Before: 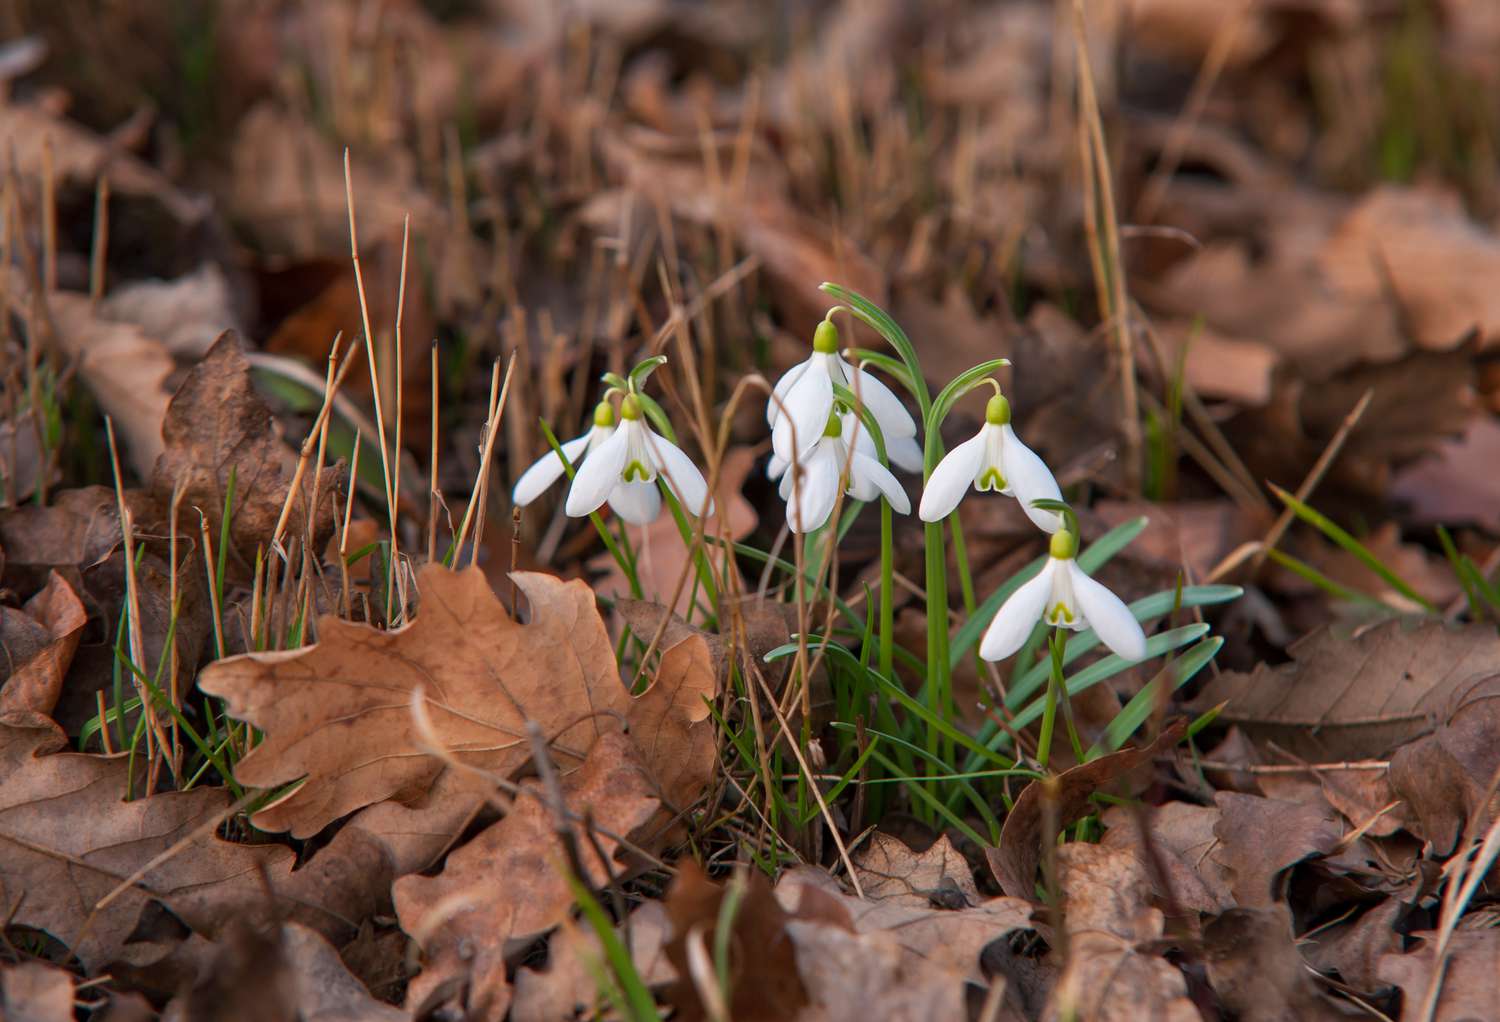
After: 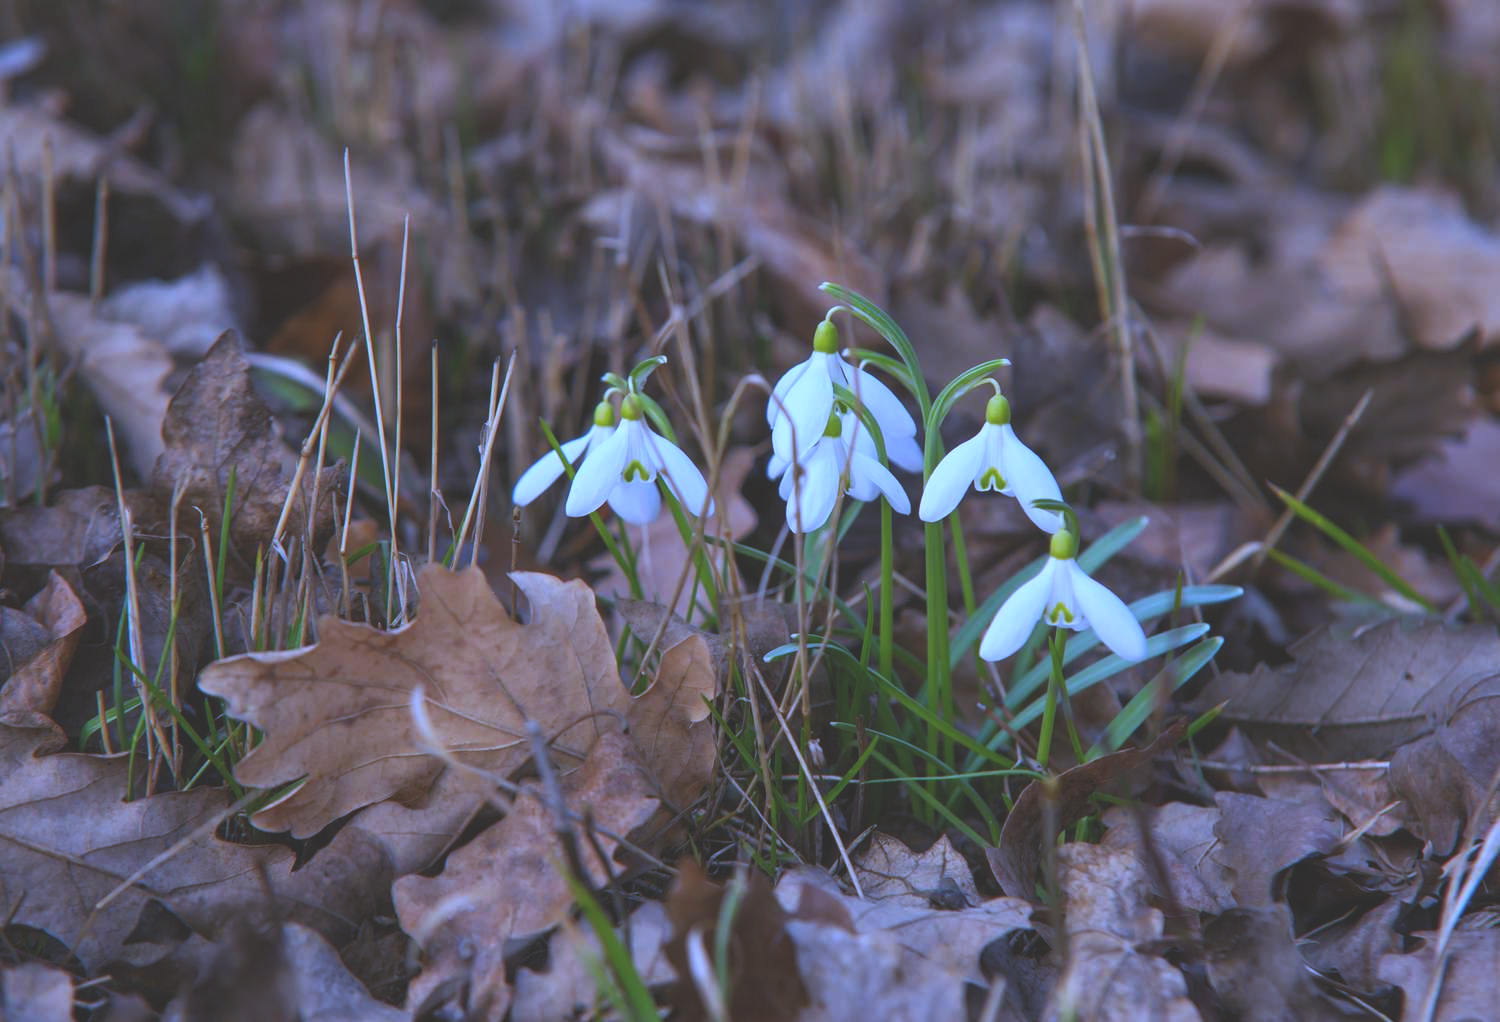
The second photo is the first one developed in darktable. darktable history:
white balance: red 0.766, blue 1.537
exposure: black level correction -0.028, compensate highlight preservation false
levels: levels [0, 0.498, 0.996]
